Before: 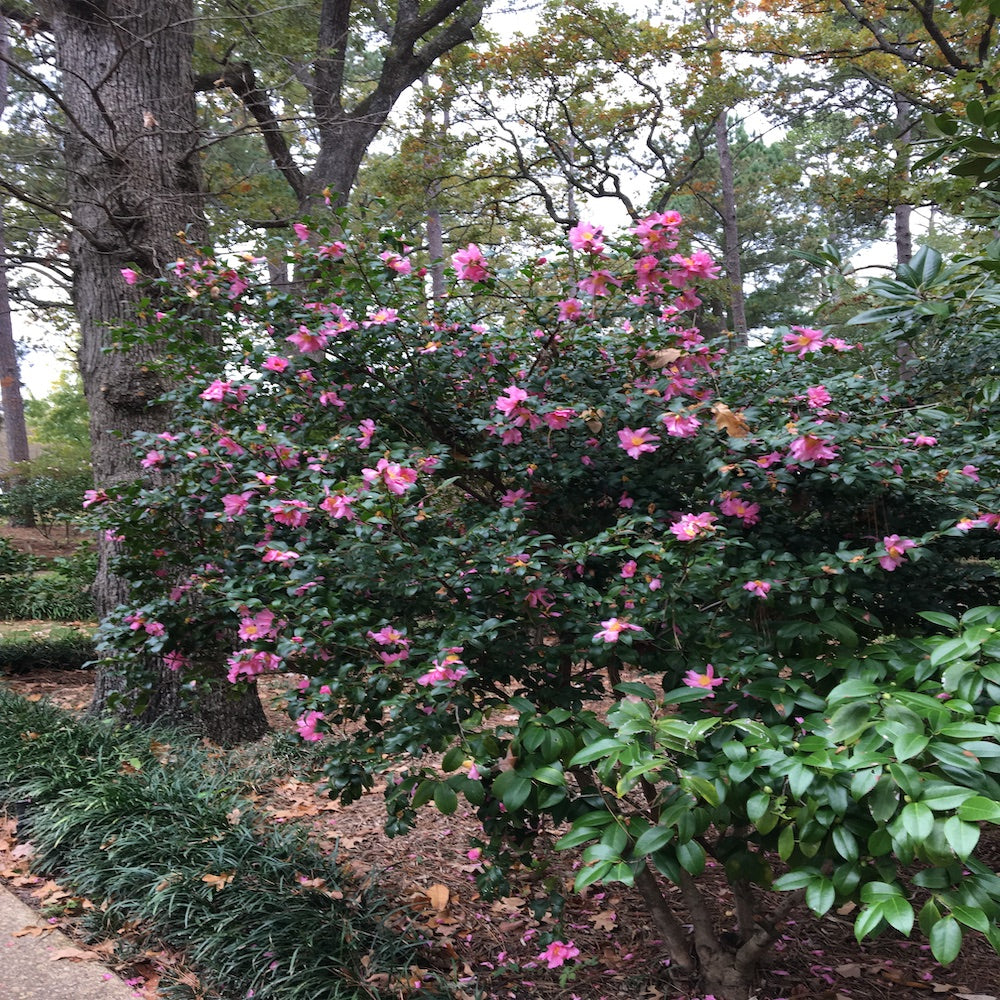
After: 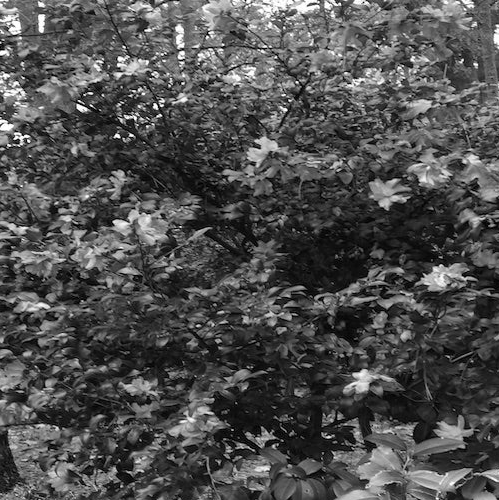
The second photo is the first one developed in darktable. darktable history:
crop: left 25%, top 25%, right 25%, bottom 25%
monochrome: on, module defaults
